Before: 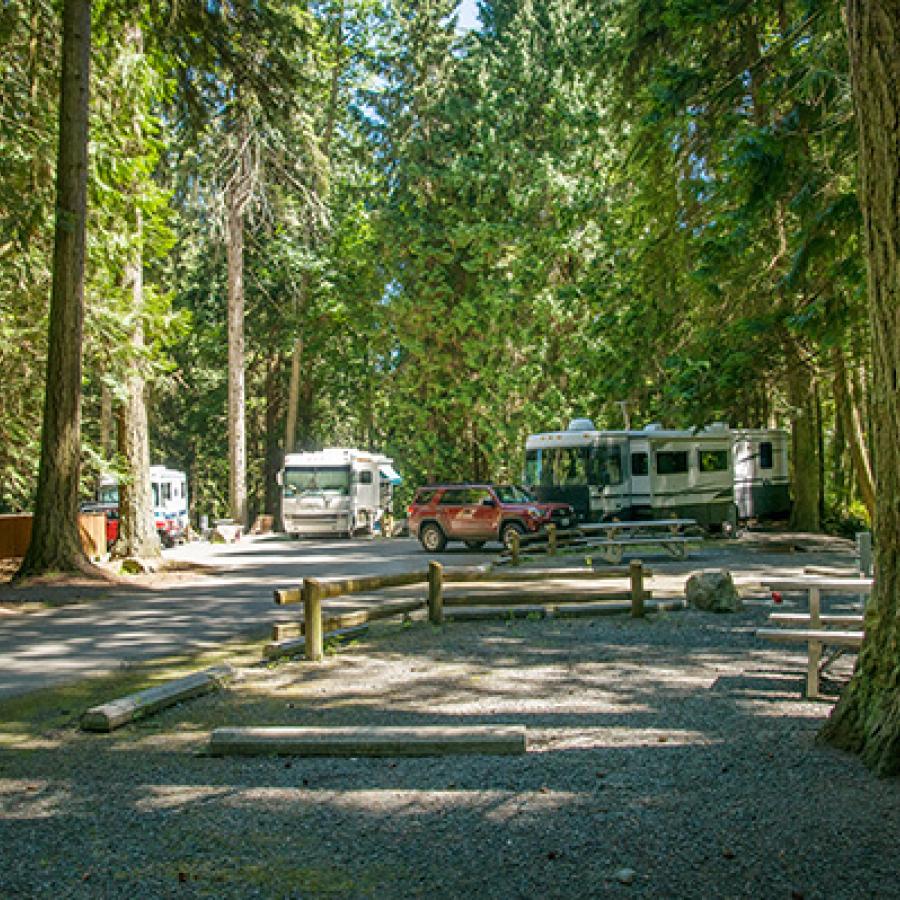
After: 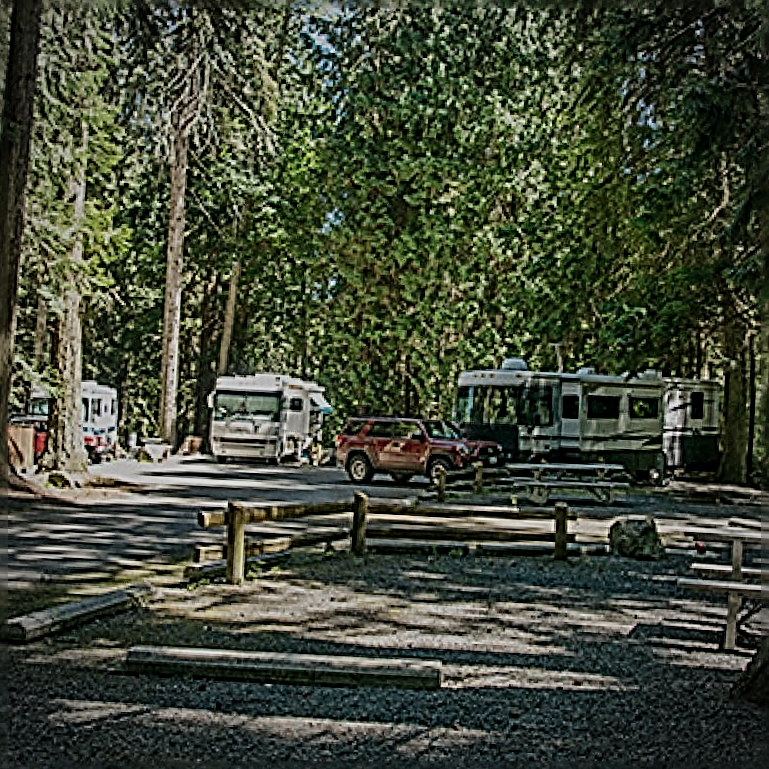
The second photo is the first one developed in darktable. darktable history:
sharpen: radius 3.158, amount 1.731
color balance rgb: perceptual brilliance grading › global brilliance -48.39%
haze removal: compatibility mode true, adaptive false
tone equalizer: -8 EV -0.417 EV, -7 EV -0.389 EV, -6 EV -0.333 EV, -5 EV -0.222 EV, -3 EV 0.222 EV, -2 EV 0.333 EV, -1 EV 0.389 EV, +0 EV 0.417 EV, edges refinement/feathering 500, mask exposure compensation -1.57 EV, preserve details no
vignetting: fall-off radius 45%, brightness -0.33
crop and rotate: angle -3.27°, left 5.211%, top 5.211%, right 4.607%, bottom 4.607%
levels: mode automatic, black 0.023%, white 99.97%, levels [0.062, 0.494, 0.925]
